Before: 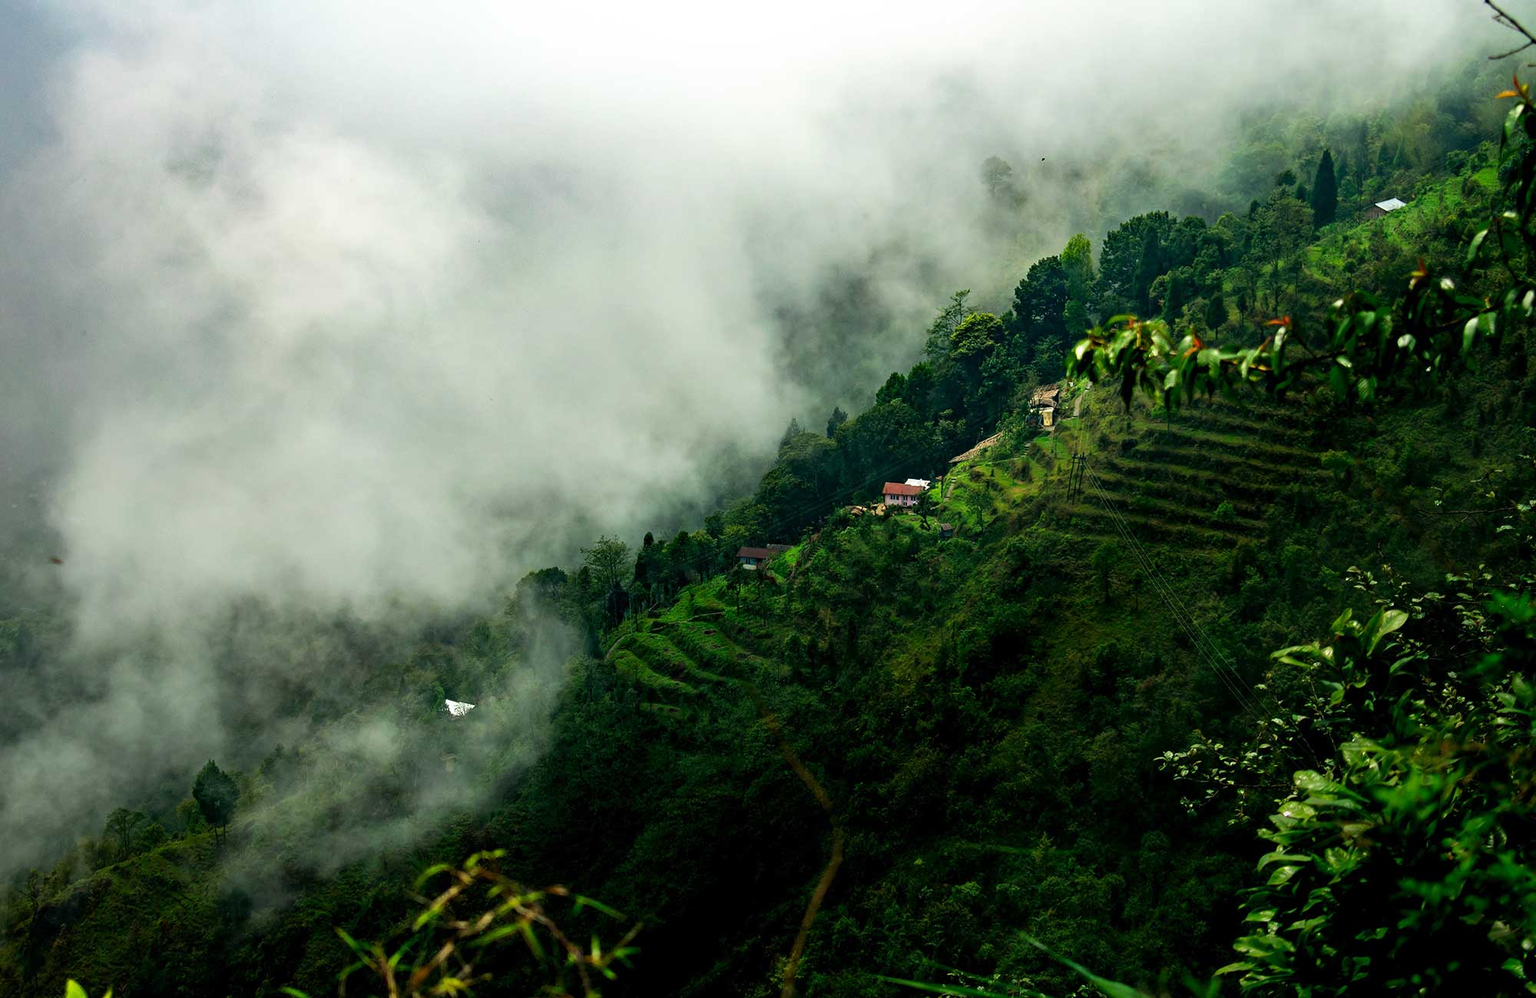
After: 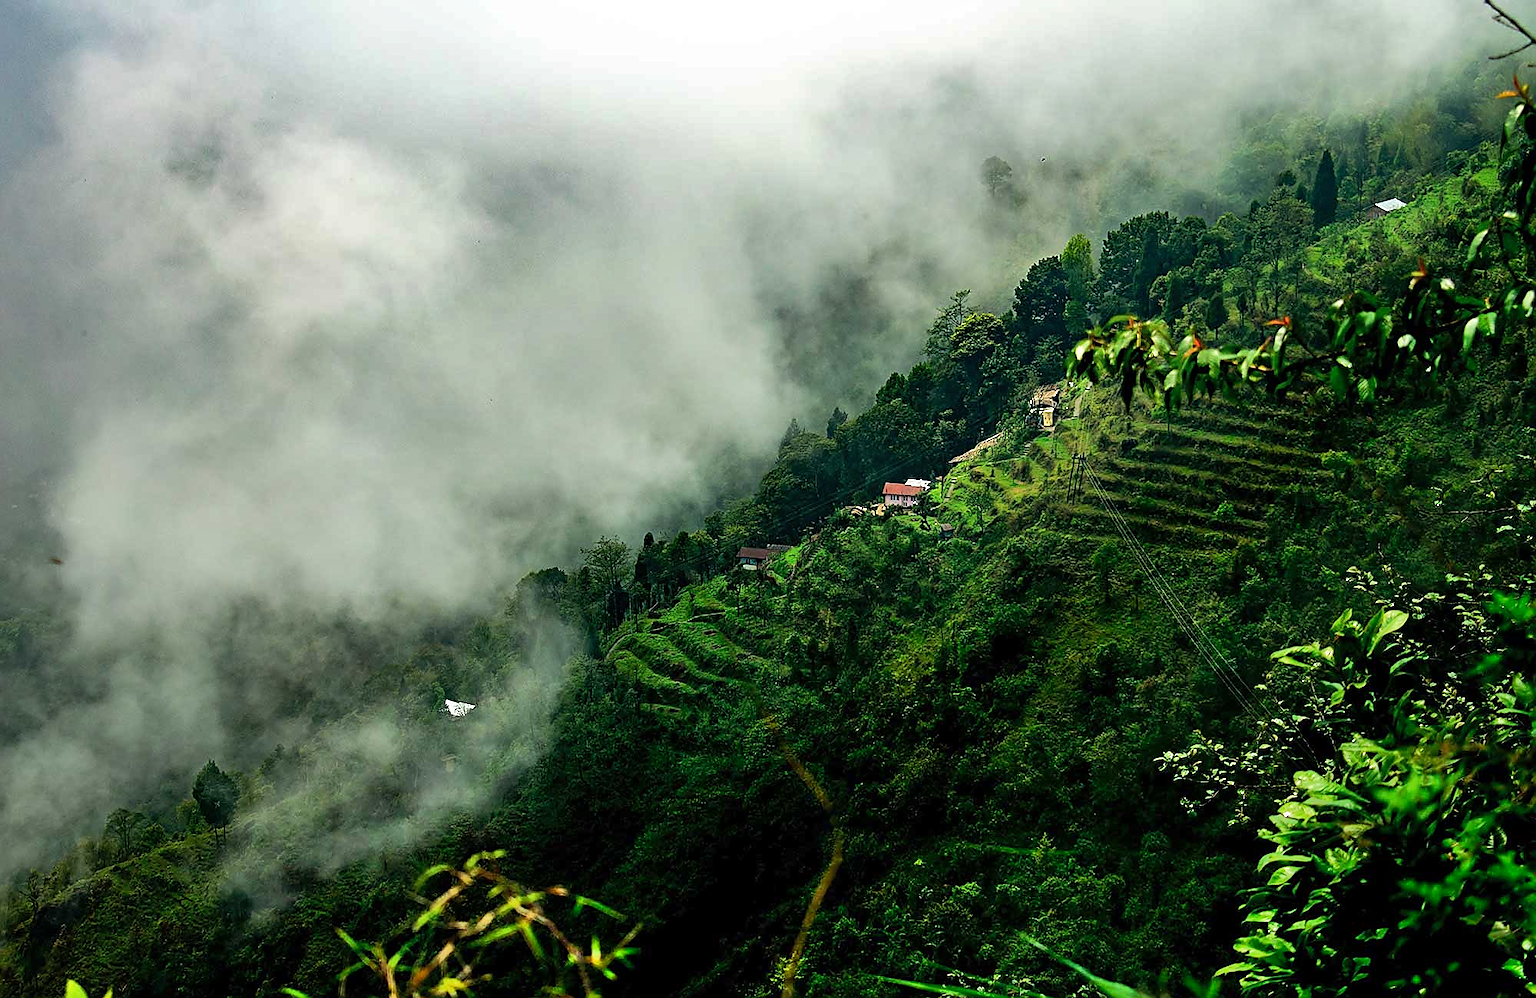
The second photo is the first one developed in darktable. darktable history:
sharpen: radius 1.382, amount 1.245, threshold 0.668
shadows and highlights: white point adjustment 0.061, soften with gaussian
